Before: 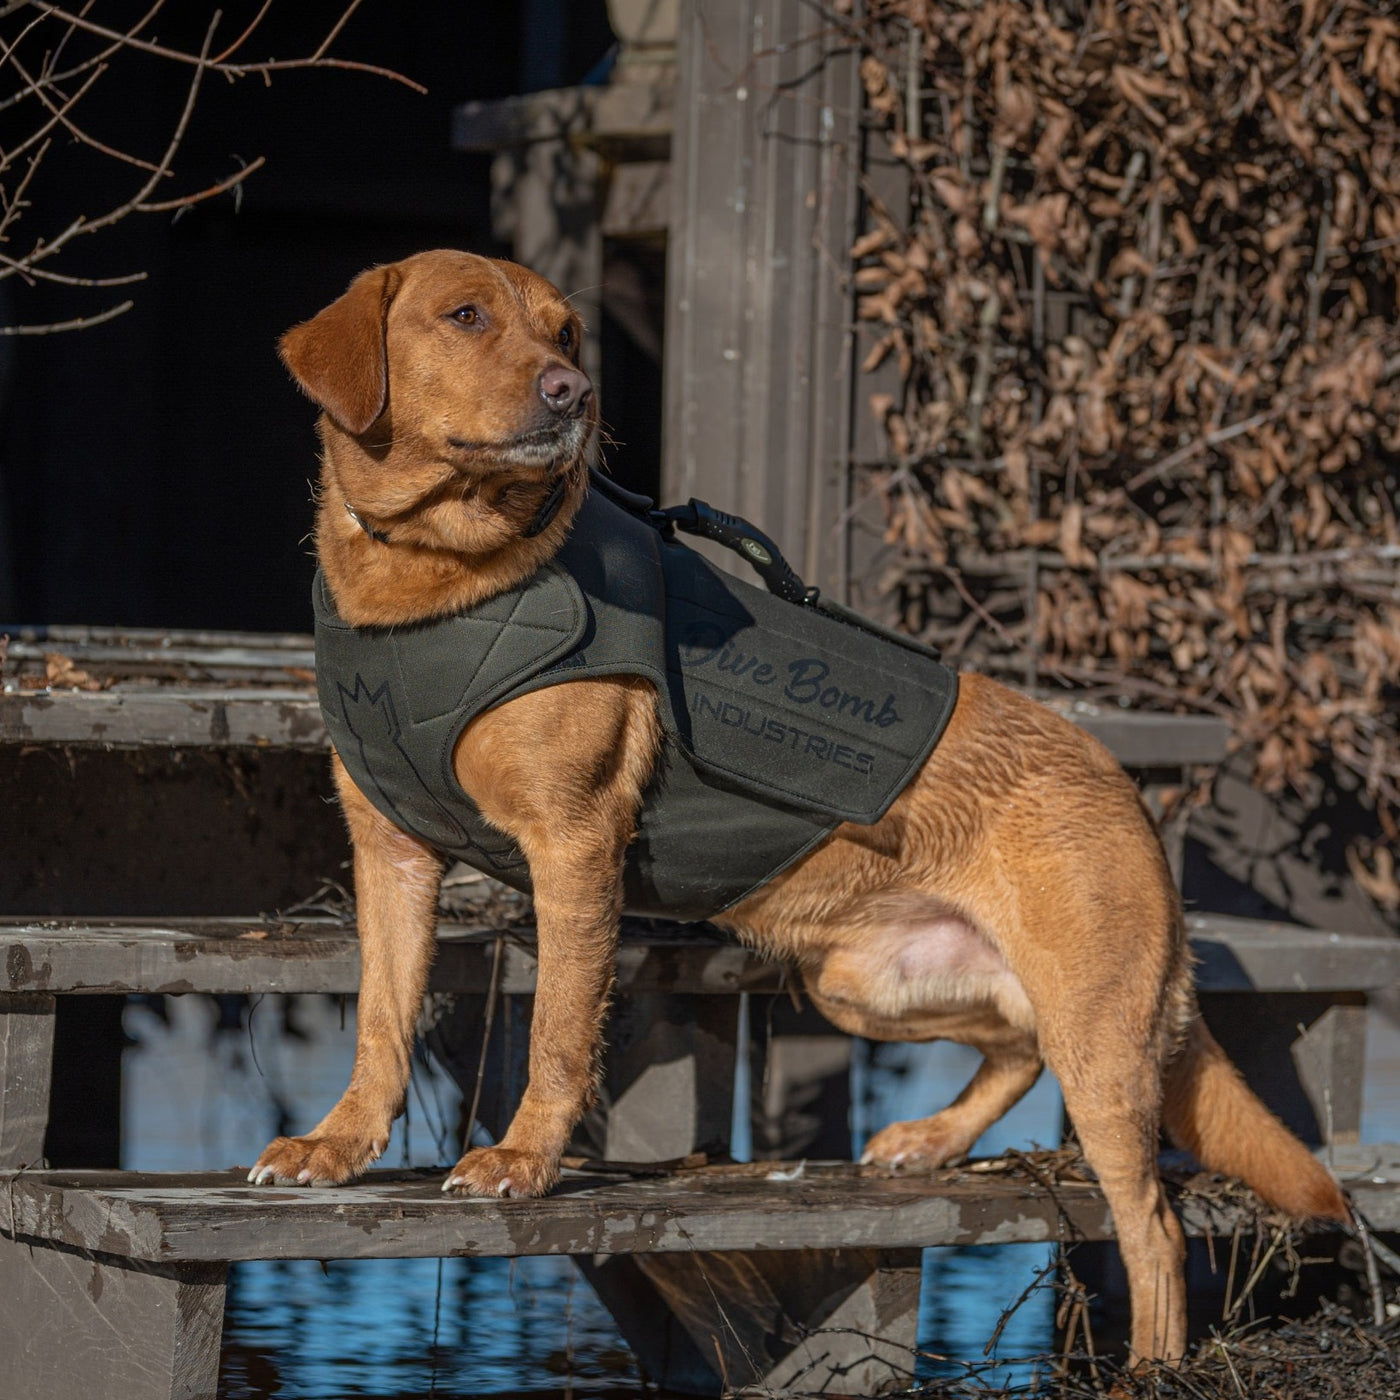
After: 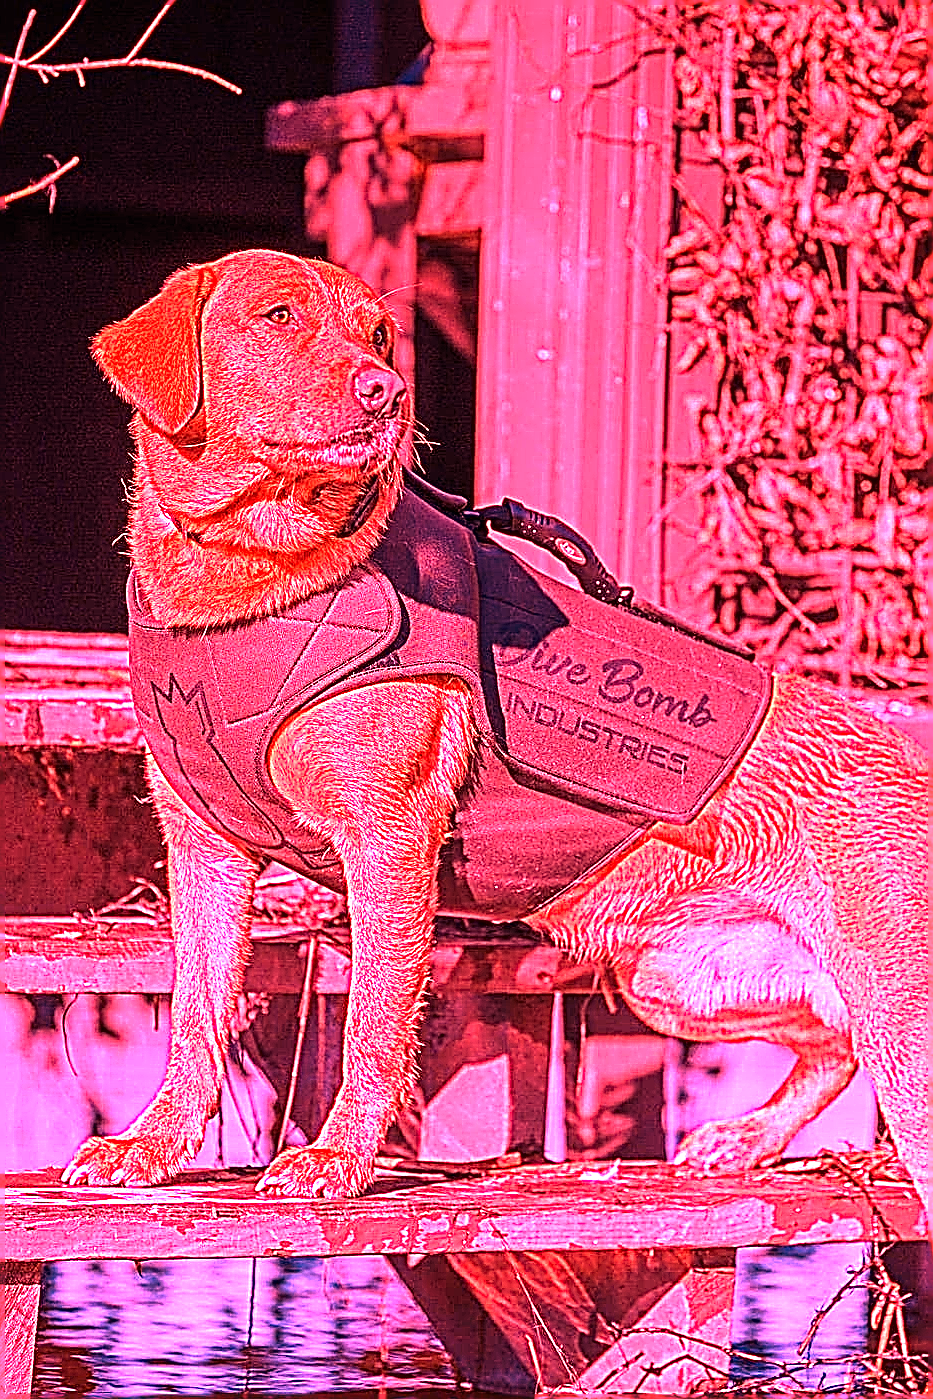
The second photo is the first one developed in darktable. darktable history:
crop and rotate: left 13.342%, right 19.991%
white balance: red 4.26, blue 1.802
exposure: exposure 0.648 EV, compensate highlight preservation false
contrast brightness saturation: contrast 0.05
graduated density: on, module defaults
sharpen: amount 2
